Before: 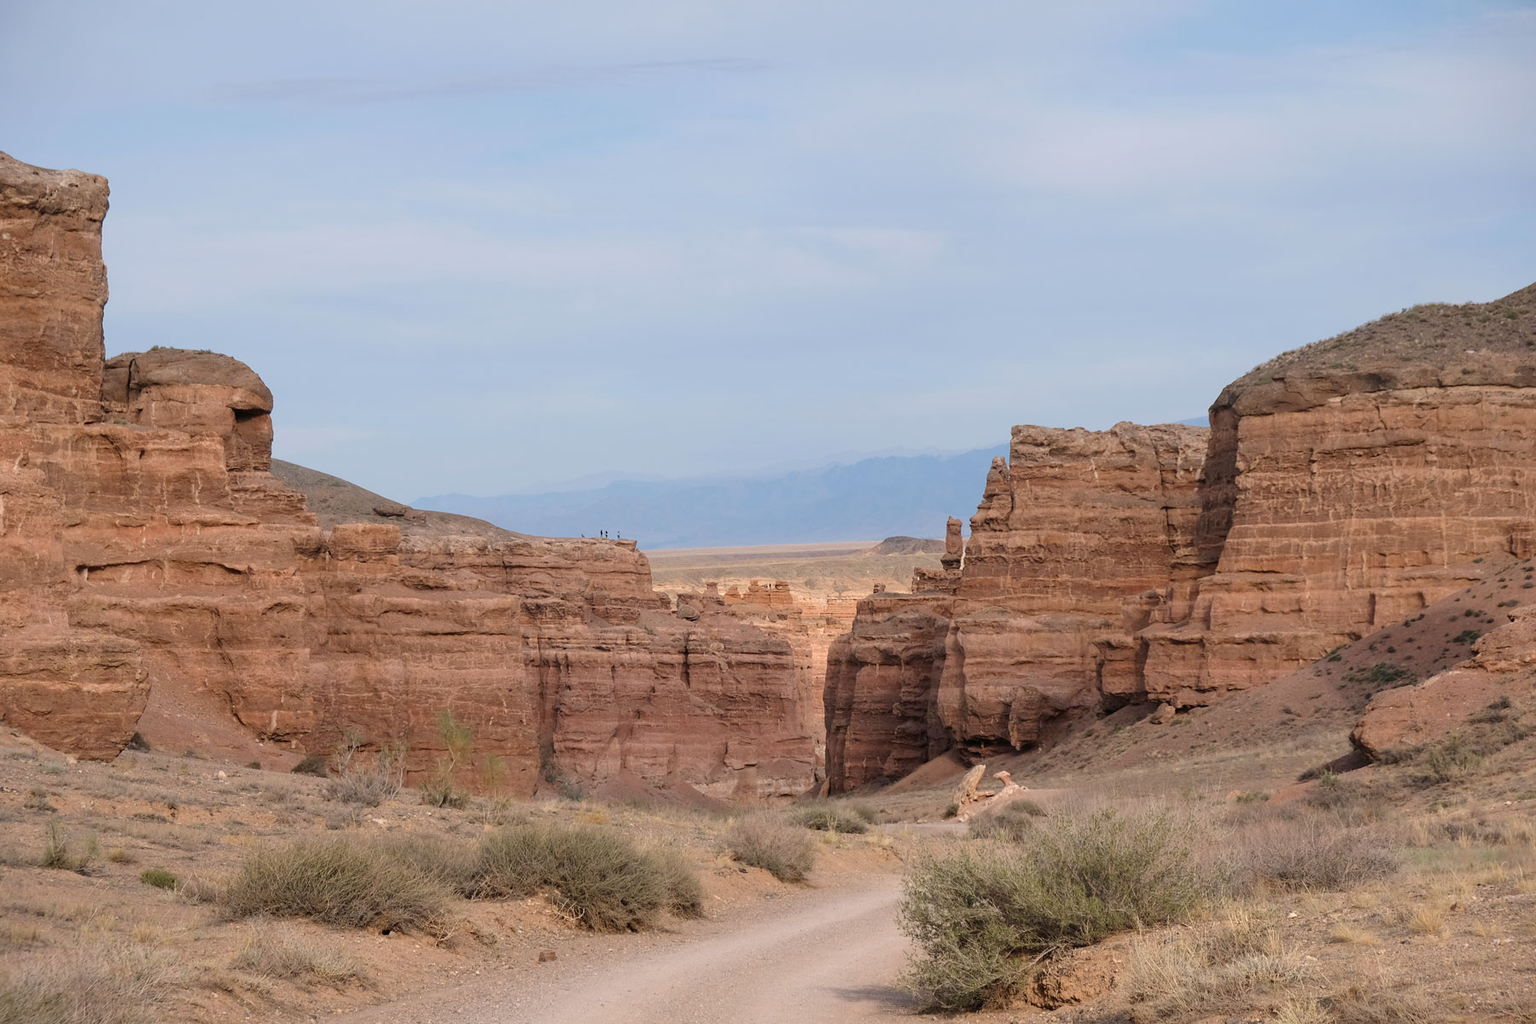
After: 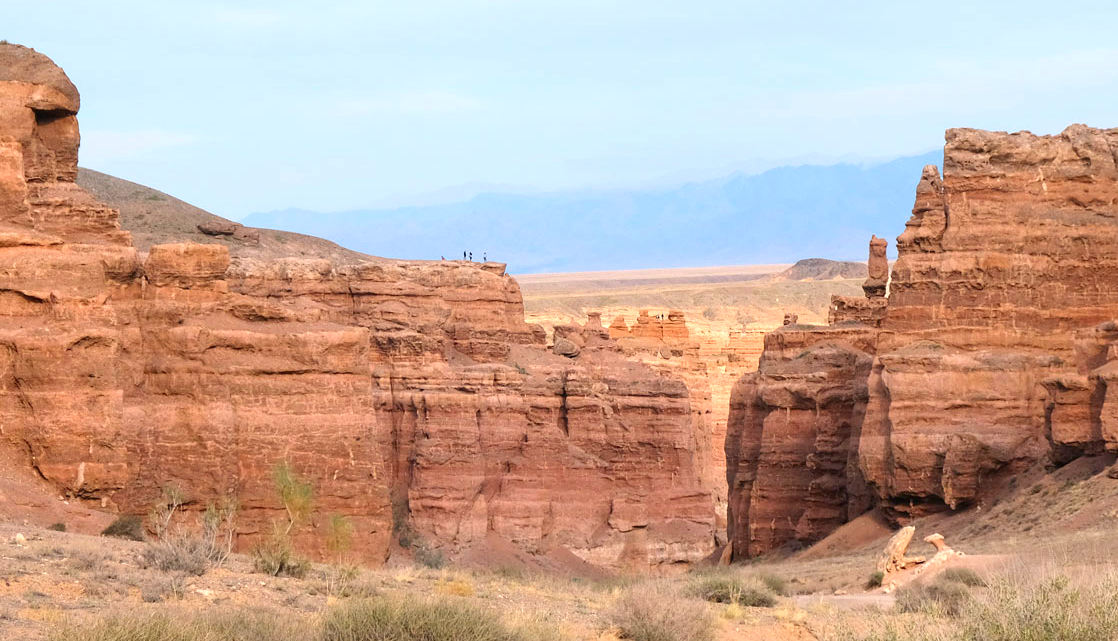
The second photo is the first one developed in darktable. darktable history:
exposure: black level correction 0, exposure 0.69 EV, compensate highlight preservation false
contrast brightness saturation: contrast 0.086, saturation 0.275
crop: left 13.338%, top 30.894%, right 24.545%, bottom 15.644%
